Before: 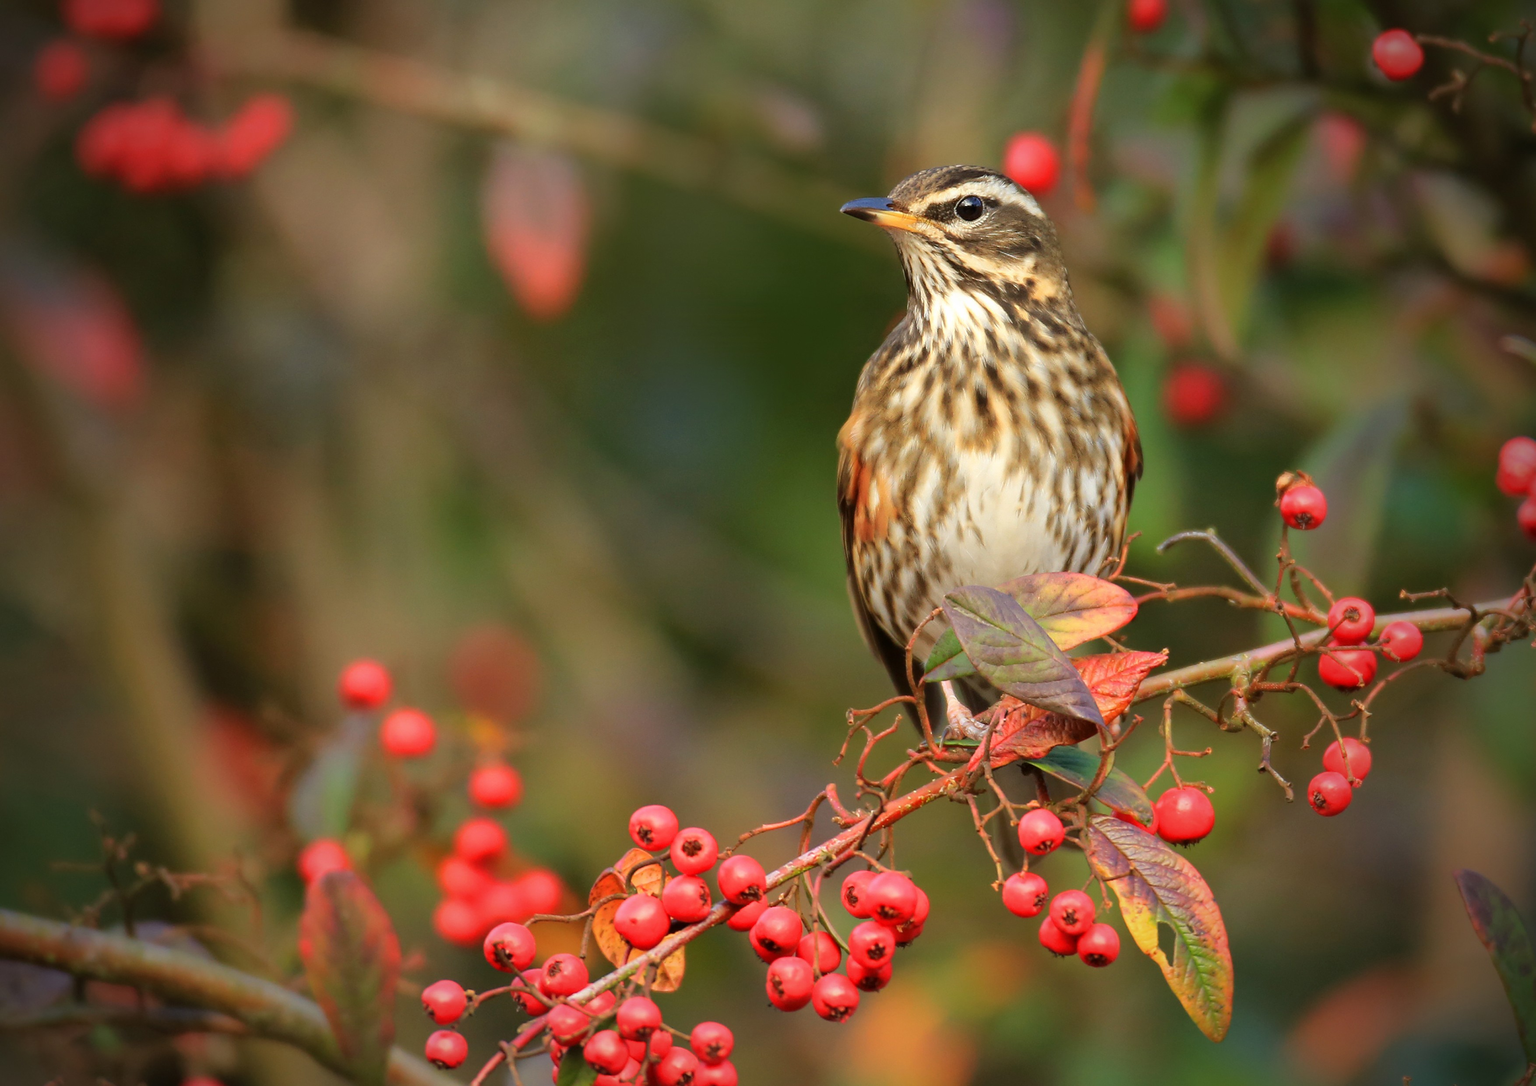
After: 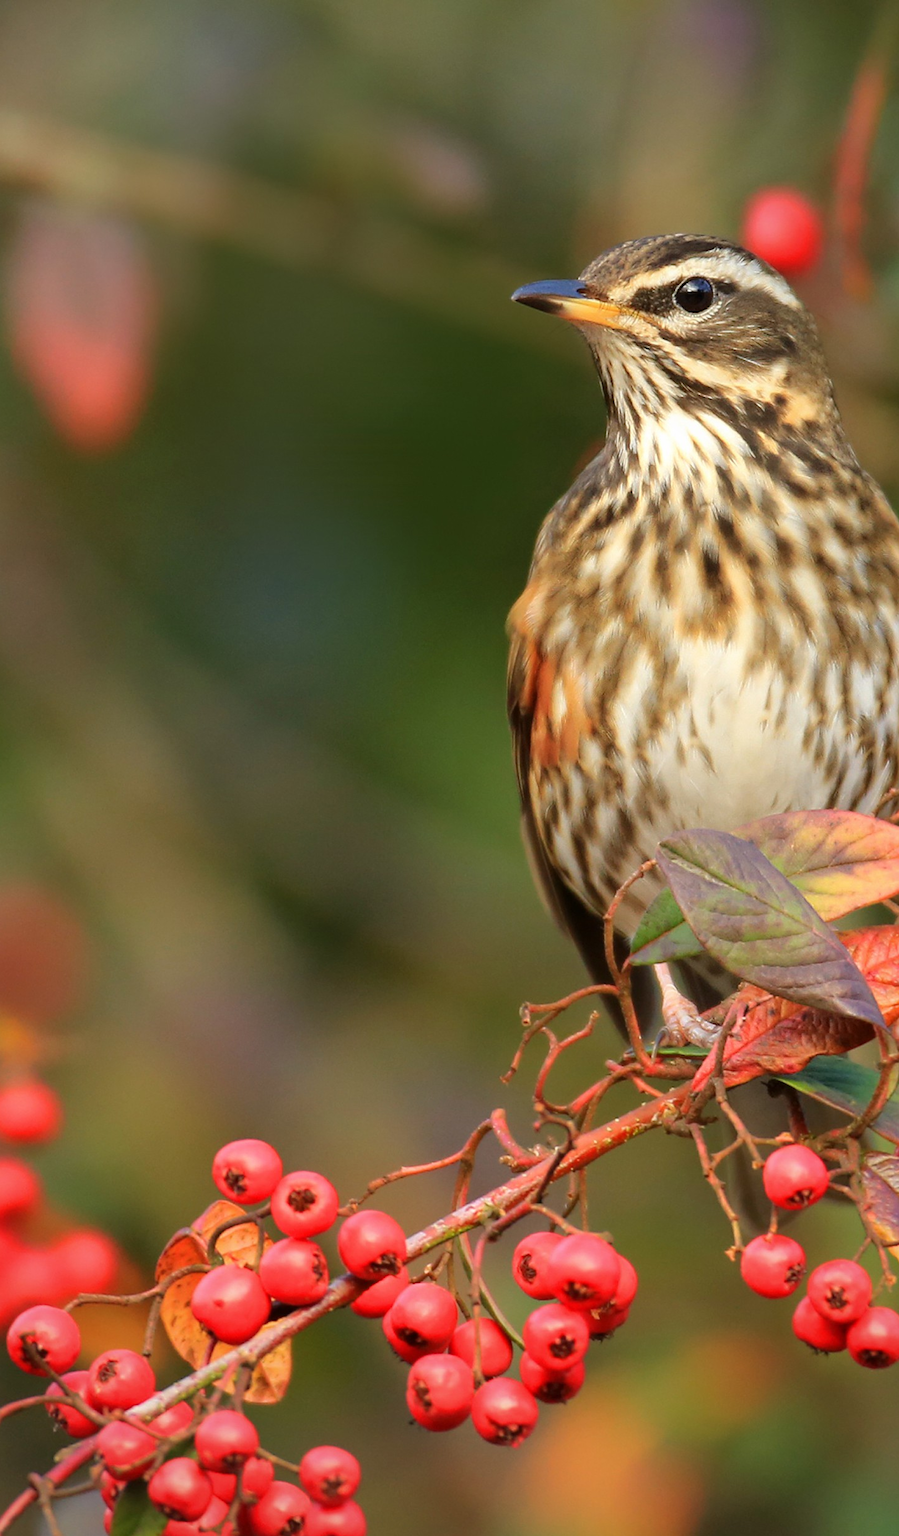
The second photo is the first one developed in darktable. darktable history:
crop: left 31.214%, right 27.381%
